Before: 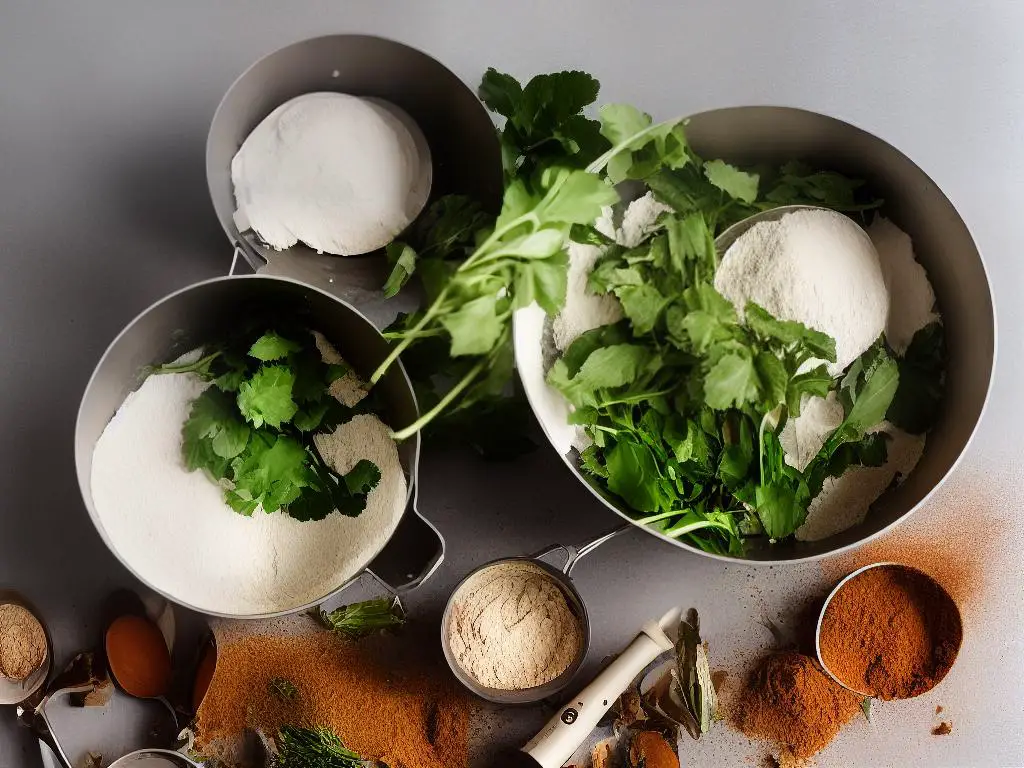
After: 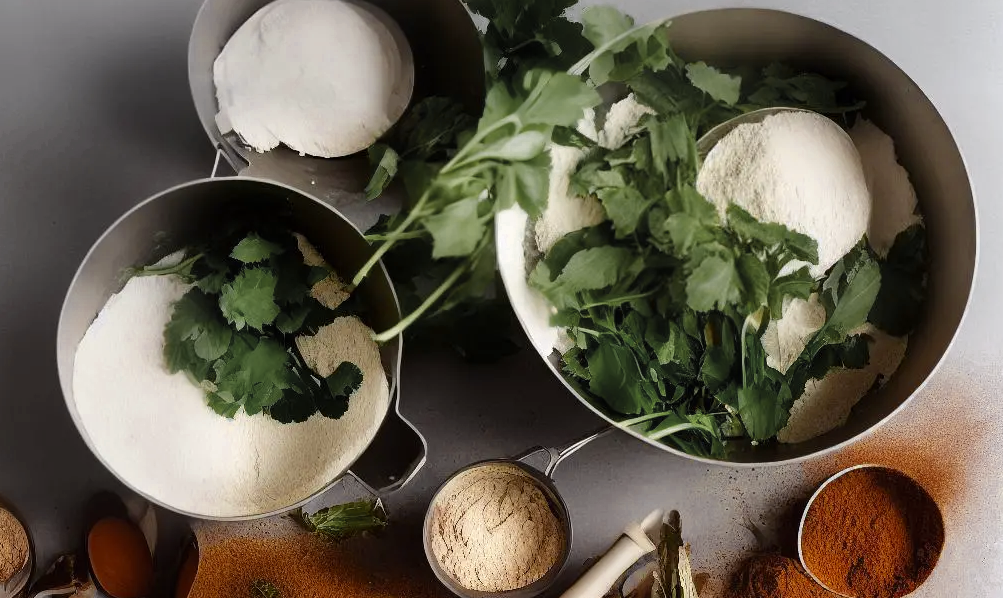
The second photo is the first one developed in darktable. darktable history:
color zones: curves: ch0 [(0.035, 0.242) (0.25, 0.5) (0.384, 0.214) (0.488, 0.255) (0.75, 0.5)]; ch1 [(0.063, 0.379) (0.25, 0.5) (0.354, 0.201) (0.489, 0.085) (0.729, 0.271)]; ch2 [(0.25, 0.5) (0.38, 0.517) (0.442, 0.51) (0.735, 0.456)]
vignetting: fall-off start 116.17%, fall-off radius 58.91%, brightness -0.294
tone equalizer: mask exposure compensation -0.515 EV
crop and rotate: left 1.809%, top 12.859%, right 0.195%, bottom 9.163%
